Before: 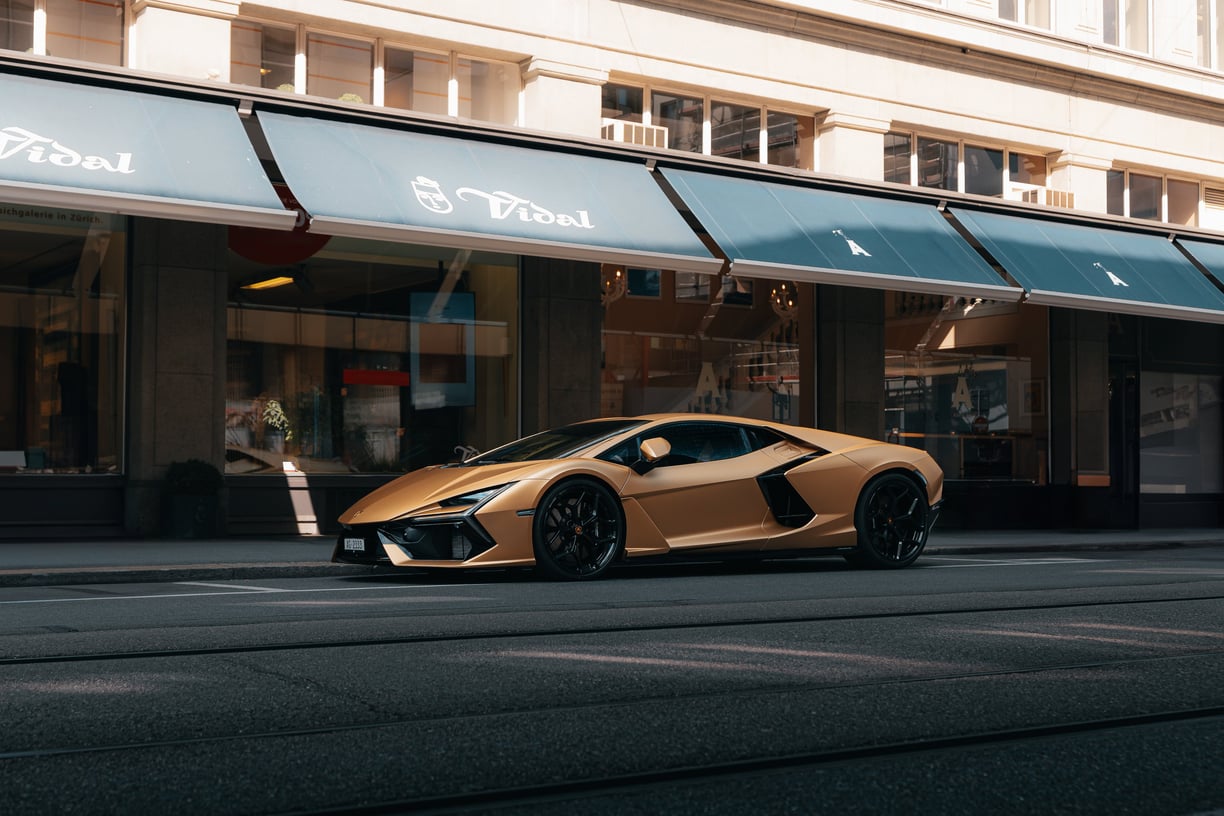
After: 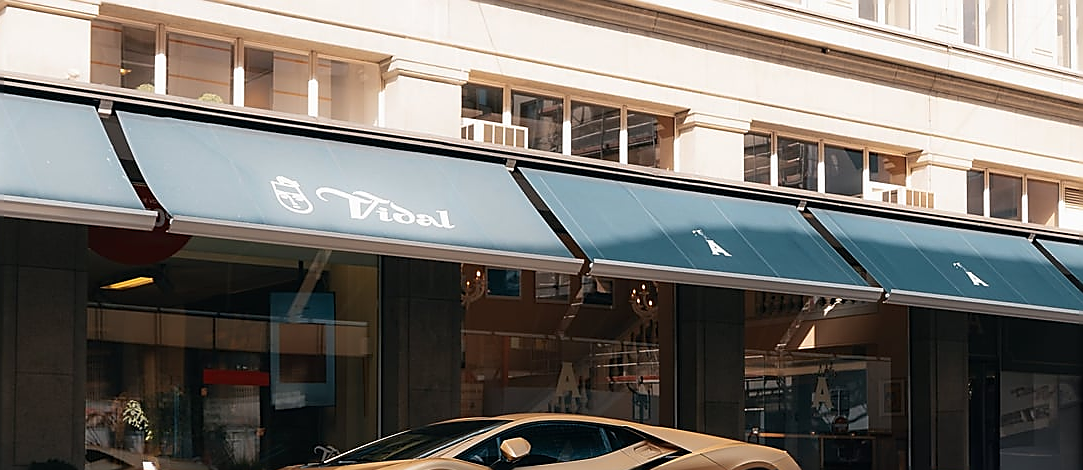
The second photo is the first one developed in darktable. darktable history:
sharpen: radius 1.362, amount 1.235, threshold 0.62
crop and rotate: left 11.49%, bottom 42.389%
